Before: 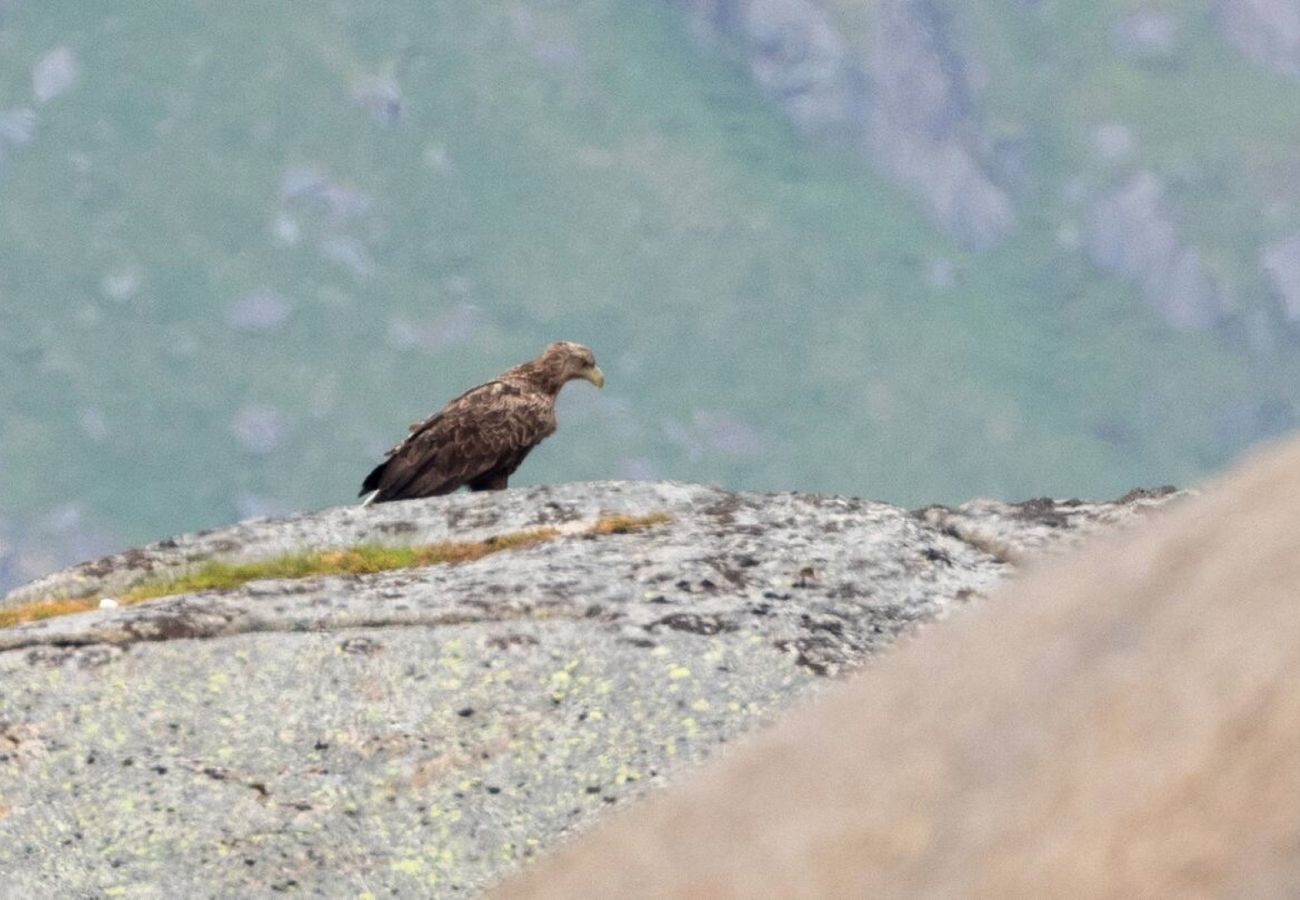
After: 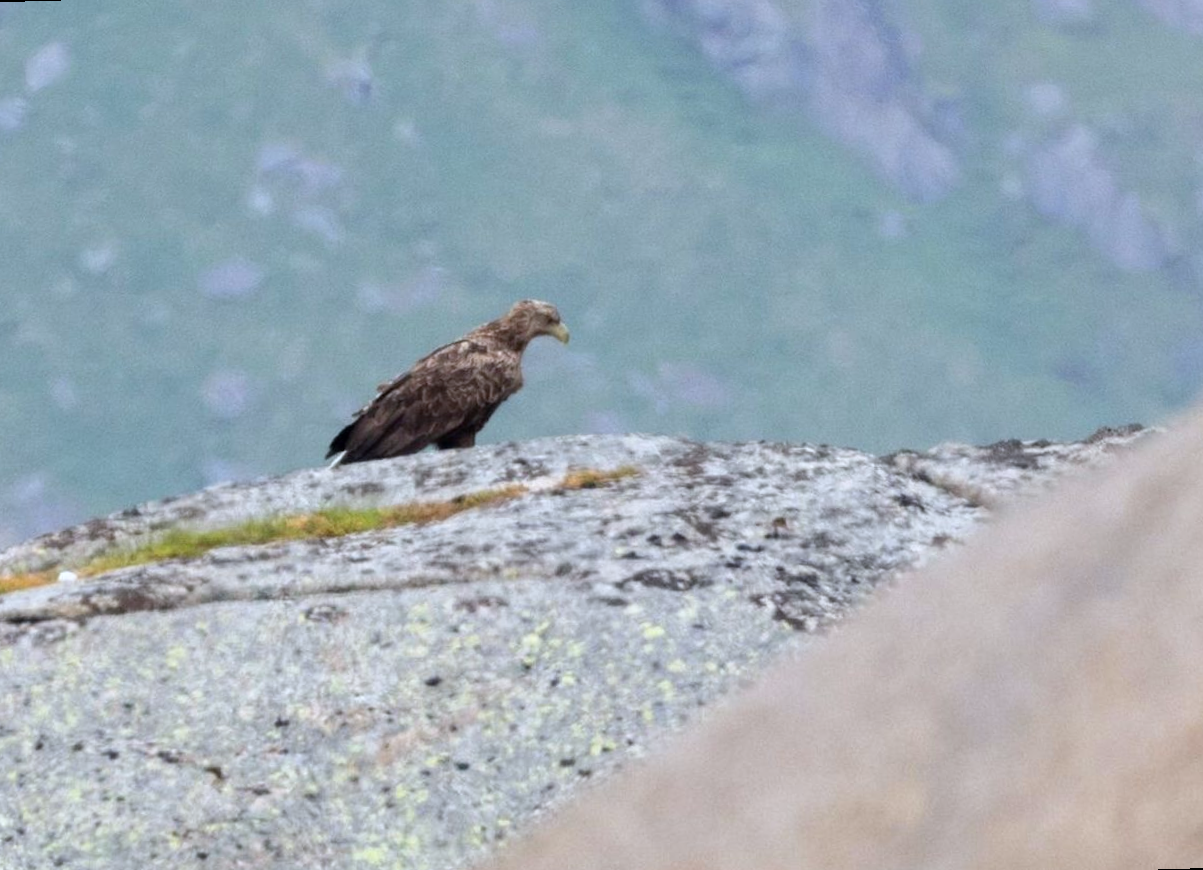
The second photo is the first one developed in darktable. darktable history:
rotate and perspective: rotation -1.68°, lens shift (vertical) -0.146, crop left 0.049, crop right 0.912, crop top 0.032, crop bottom 0.96
white balance: red 0.954, blue 1.079
